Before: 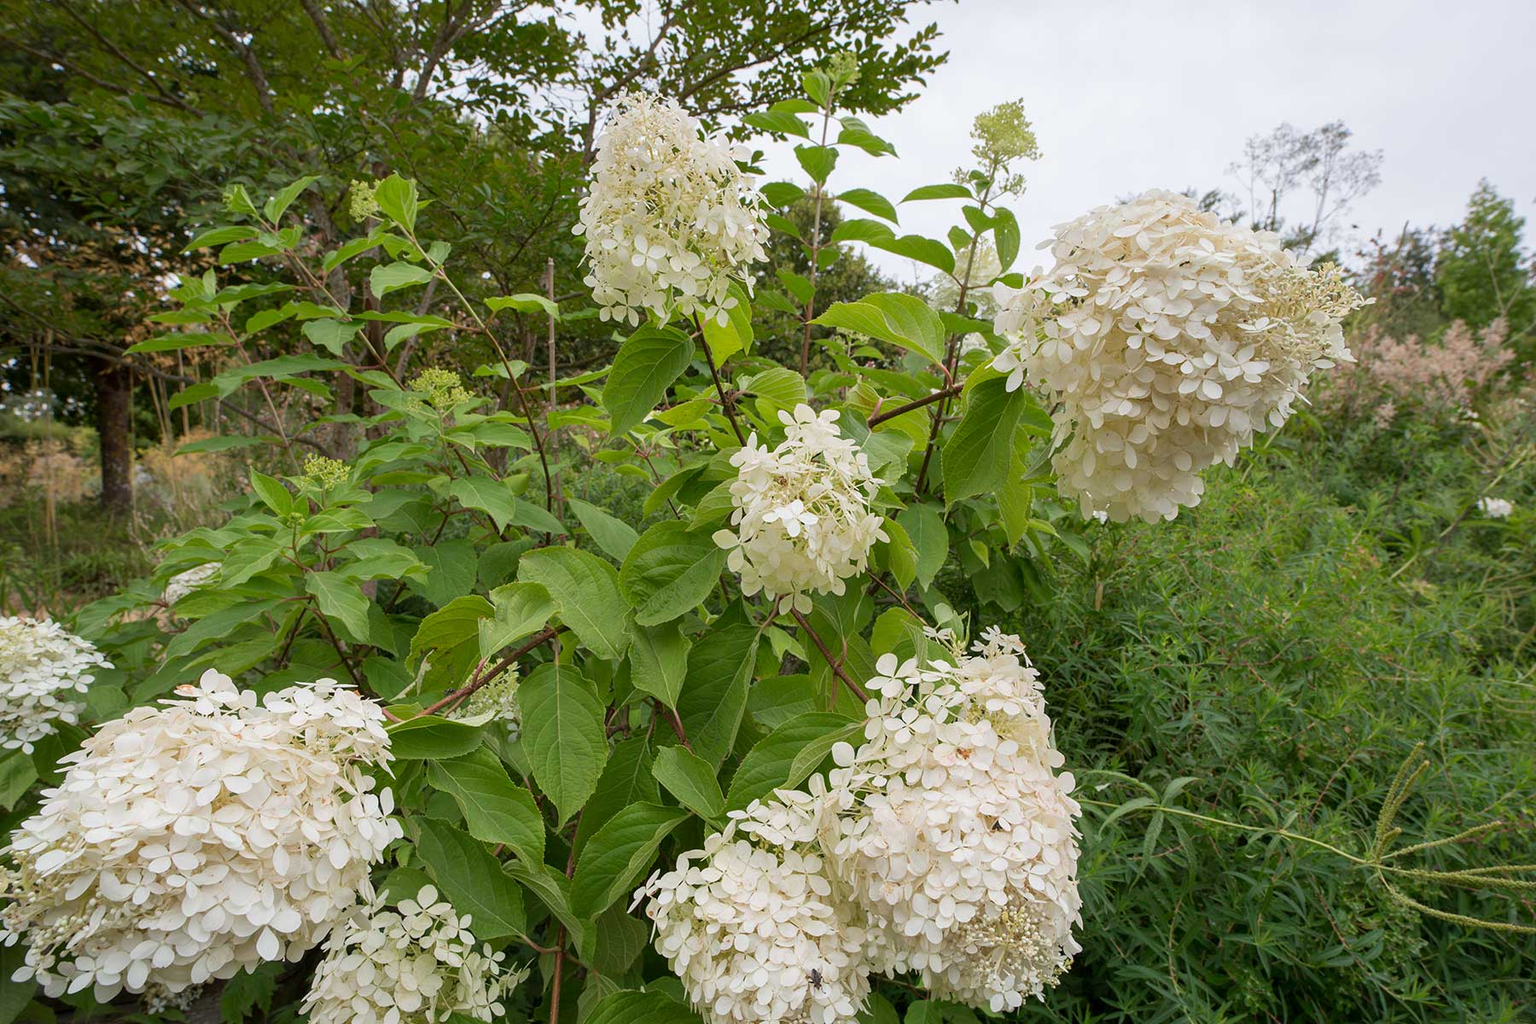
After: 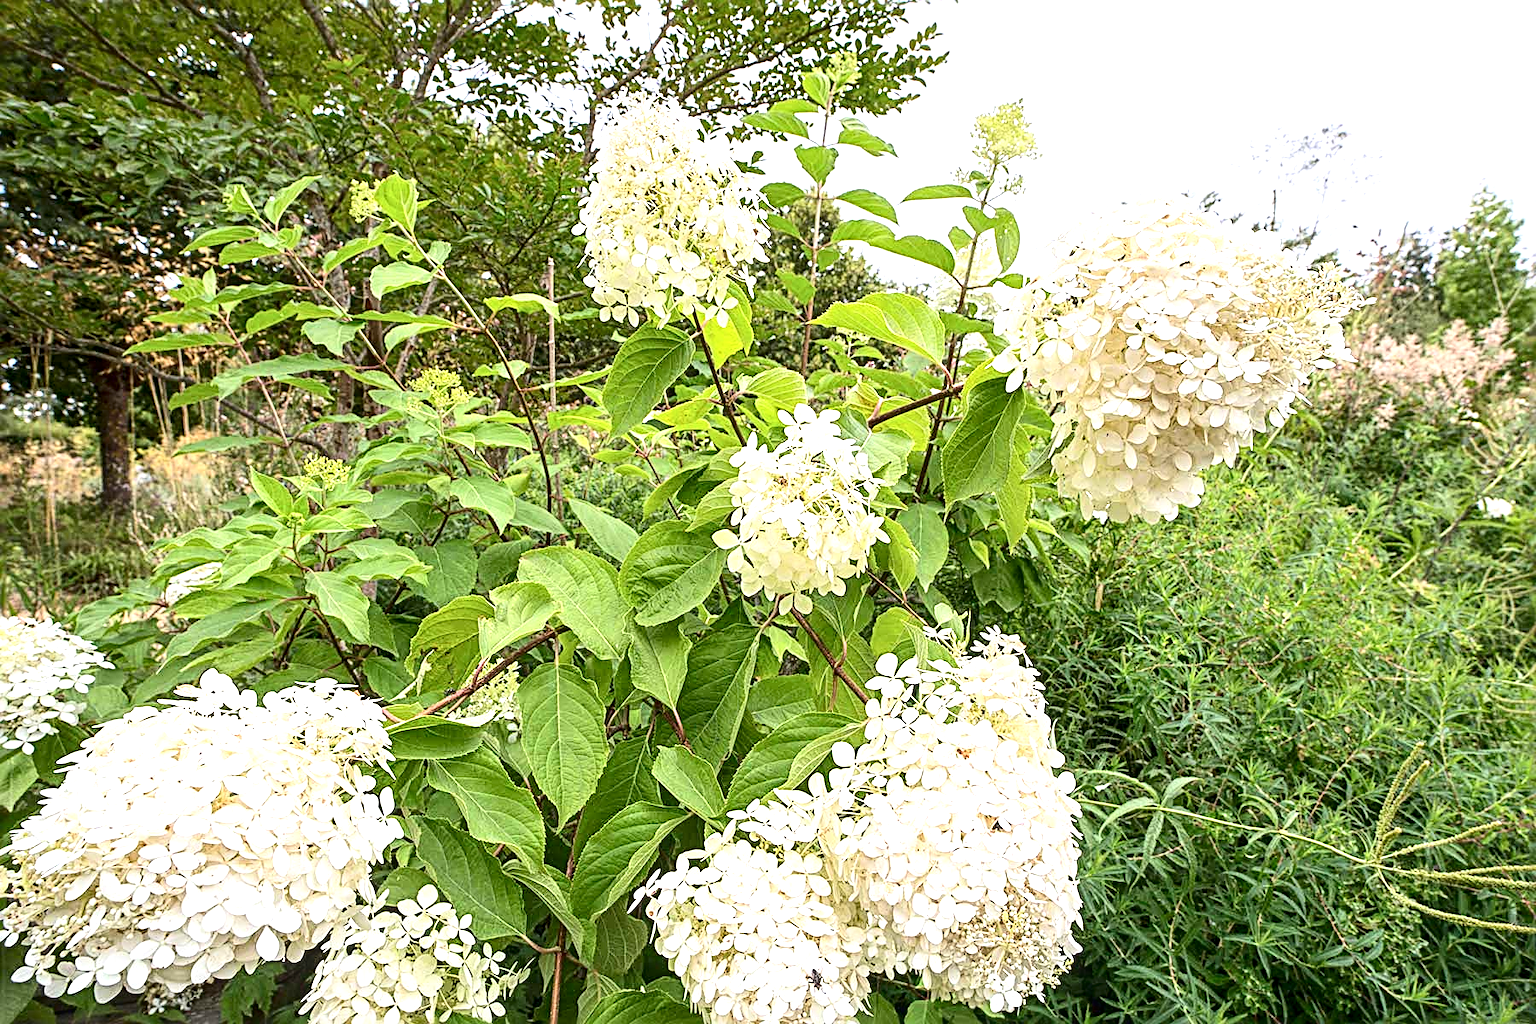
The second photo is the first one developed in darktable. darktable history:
local contrast: on, module defaults
sharpen: radius 3.025, amount 0.757
white balance: red 1.004, blue 1.024
exposure: black level correction 0, exposure 1.2 EV, compensate exposure bias true, compensate highlight preservation false
contrast brightness saturation: contrast 0.22
